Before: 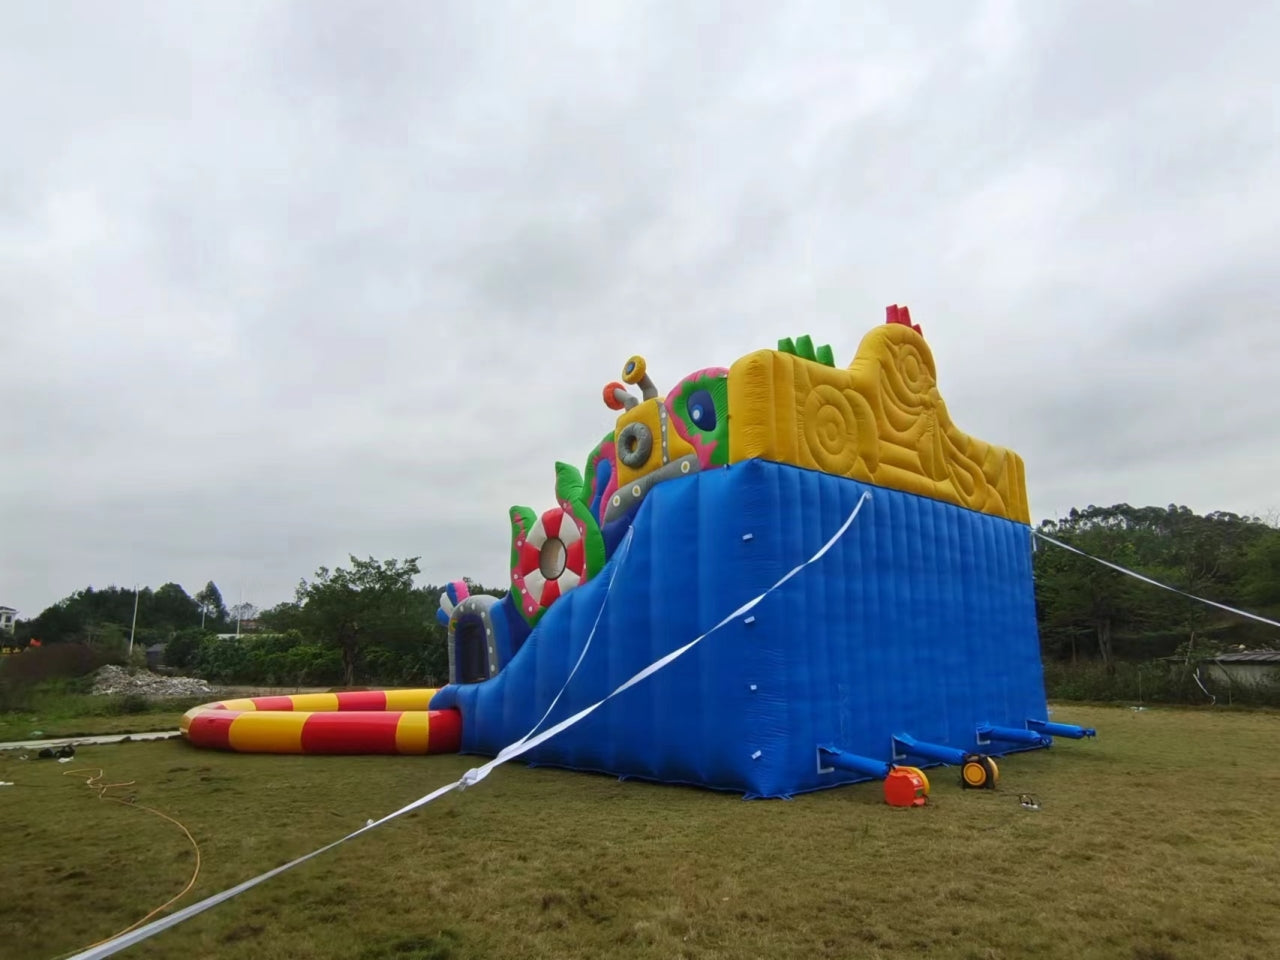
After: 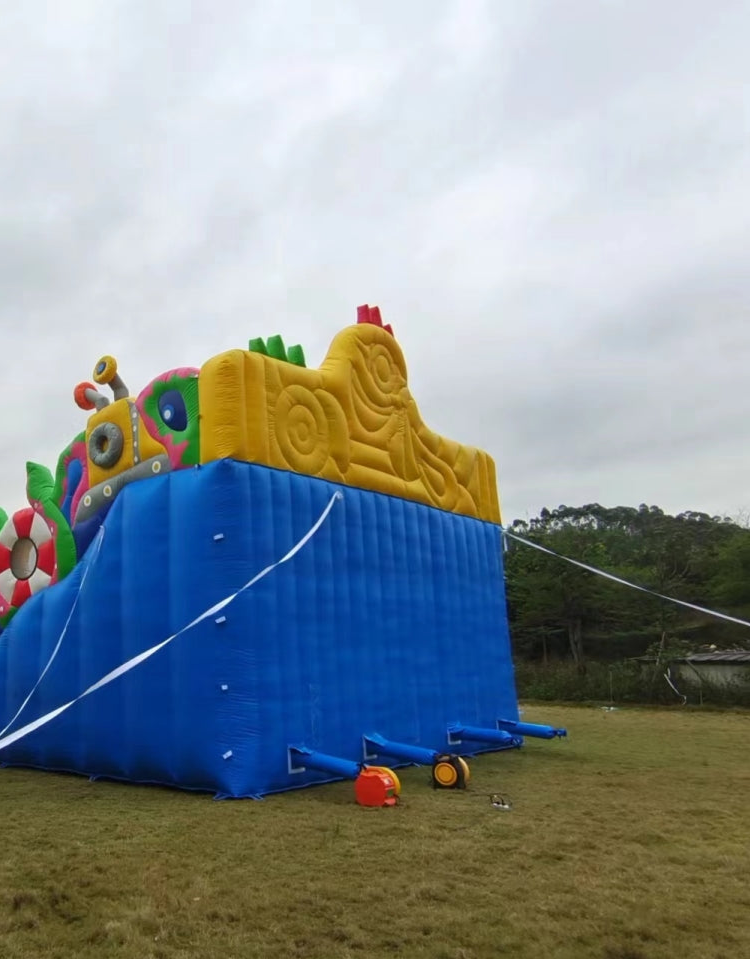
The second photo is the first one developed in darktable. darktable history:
tone equalizer: on, module defaults
crop: left 41.402%
